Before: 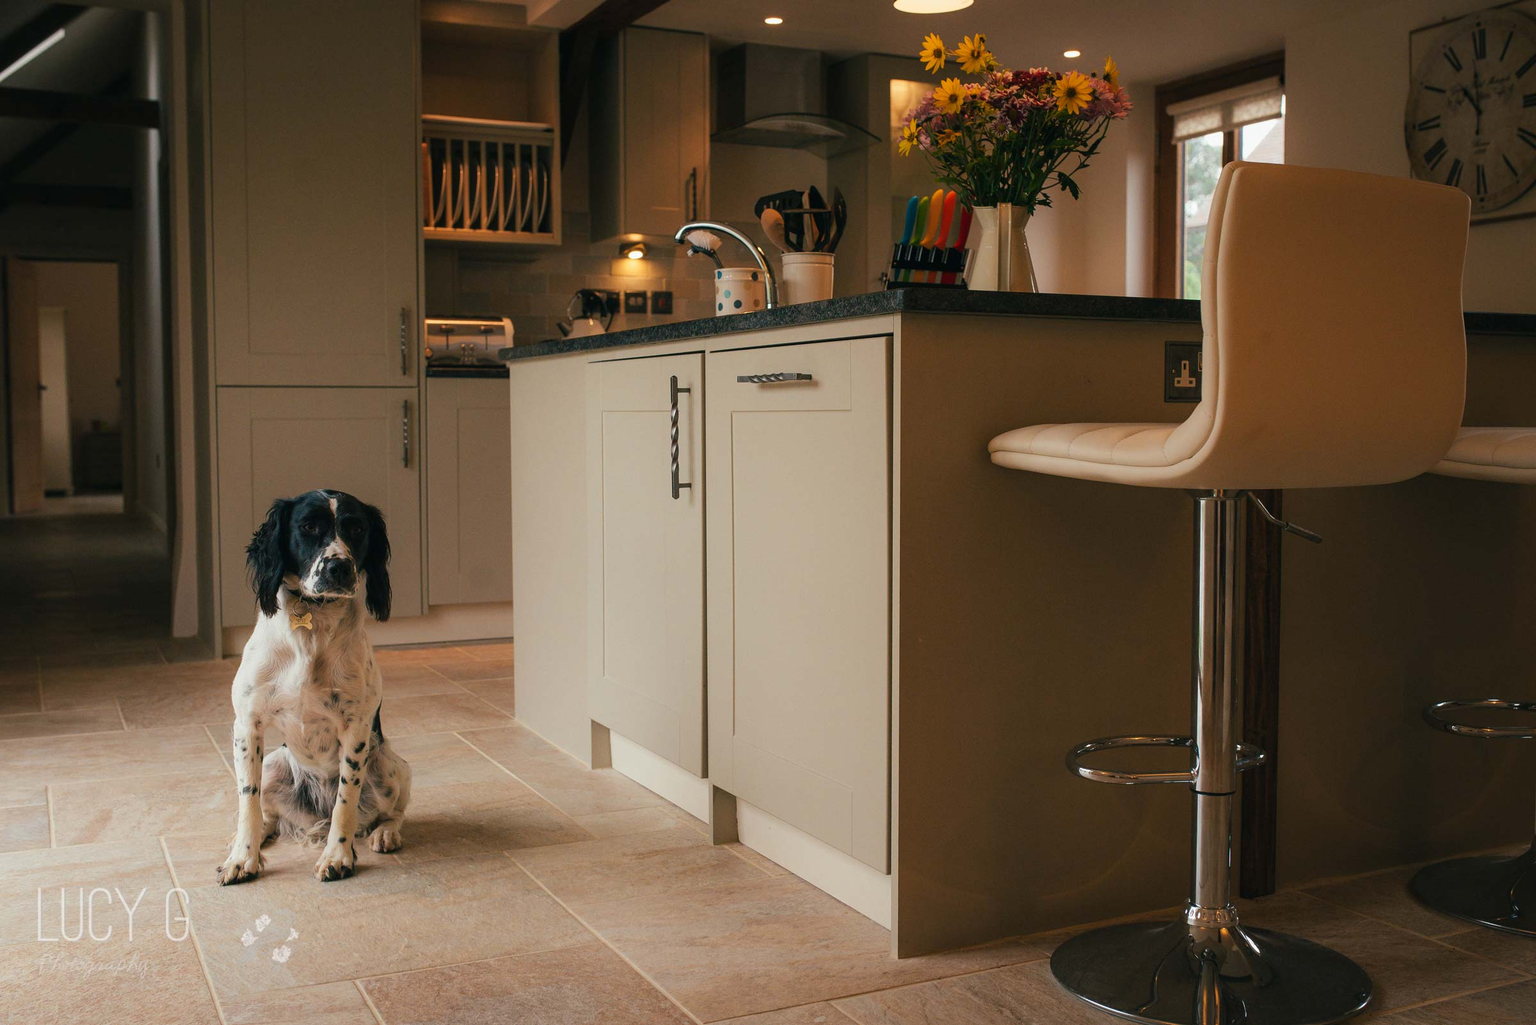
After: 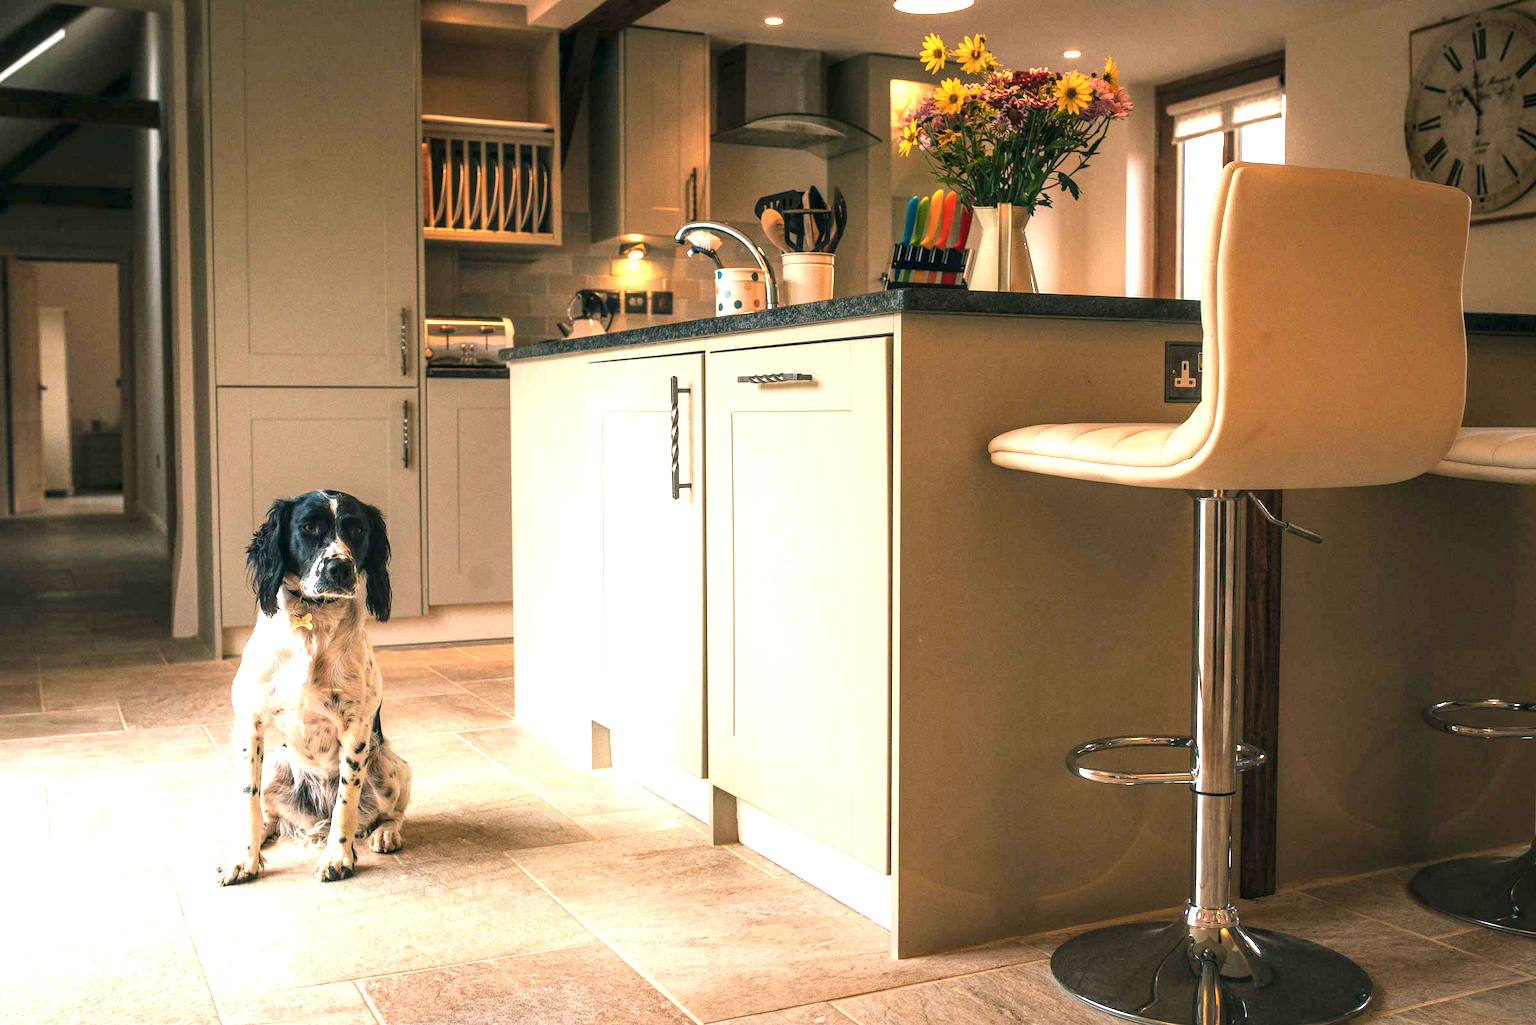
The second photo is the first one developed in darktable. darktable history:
local contrast: highlights 61%, detail 143%, midtone range 0.428
exposure: exposure 1.5 EV, compensate highlight preservation false
